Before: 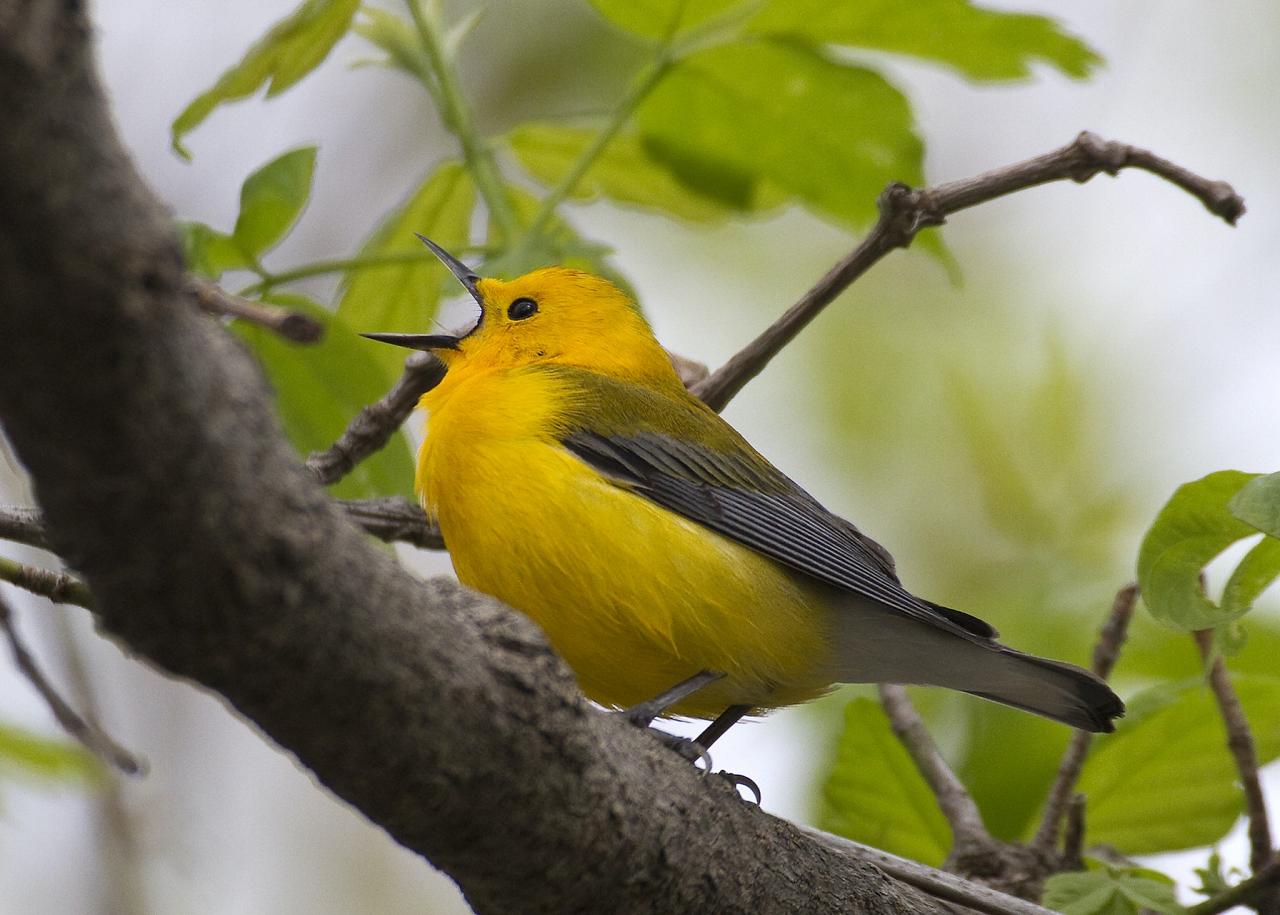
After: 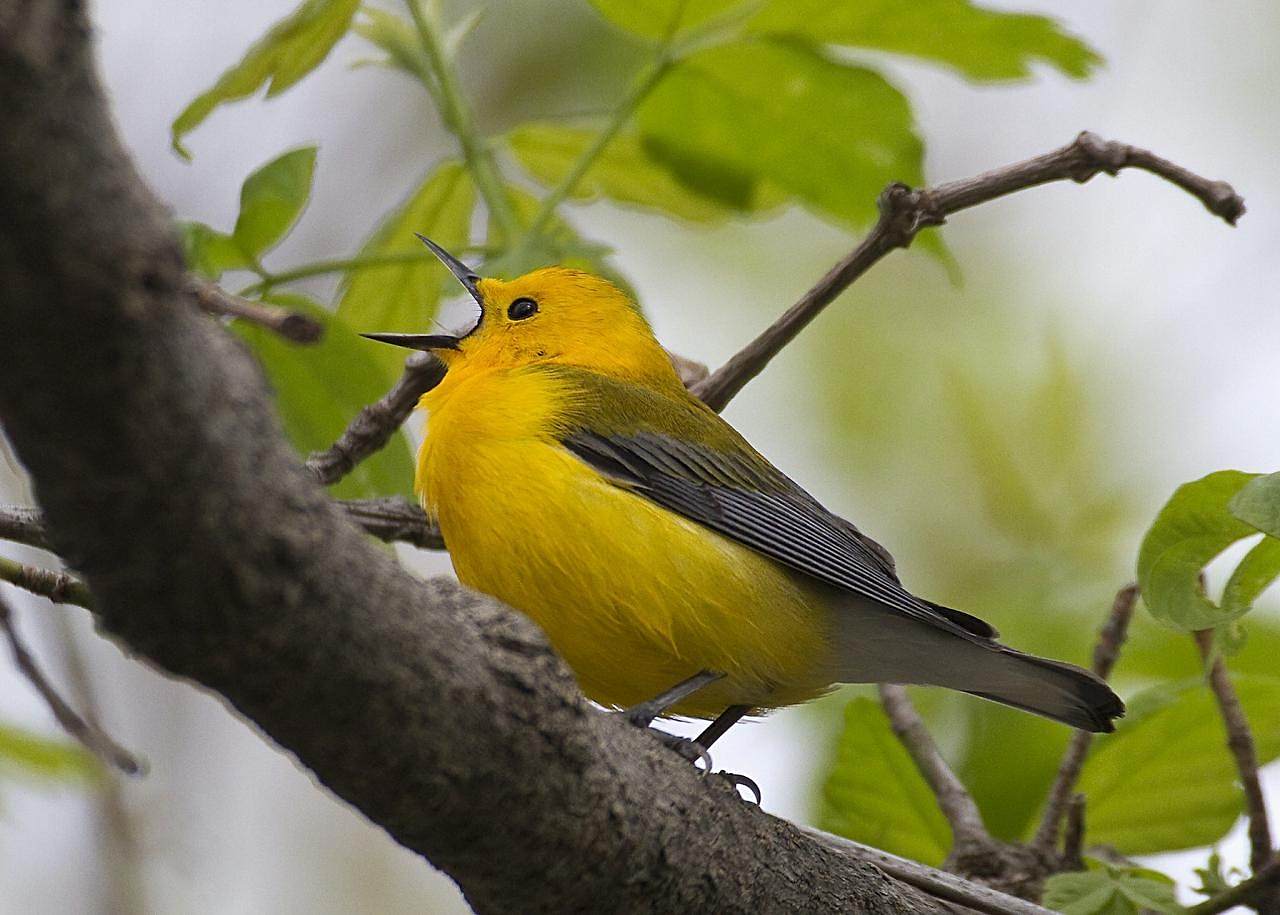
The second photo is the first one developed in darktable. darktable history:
sharpen: on, module defaults
exposure: exposure -0.048 EV, compensate highlight preservation false
